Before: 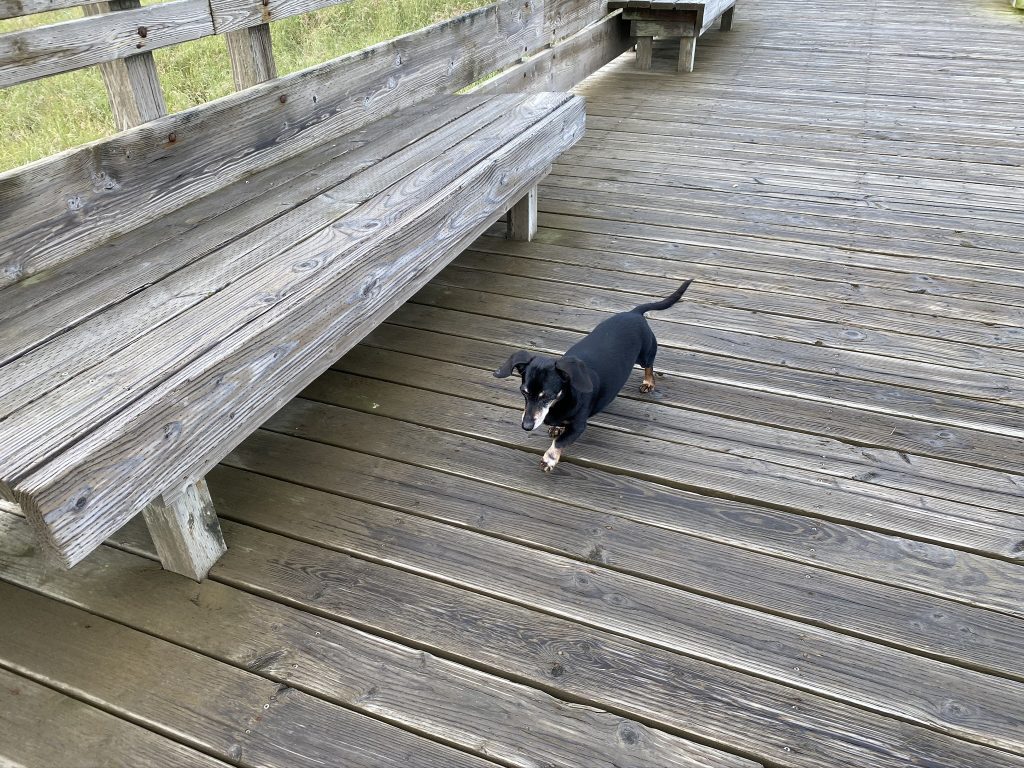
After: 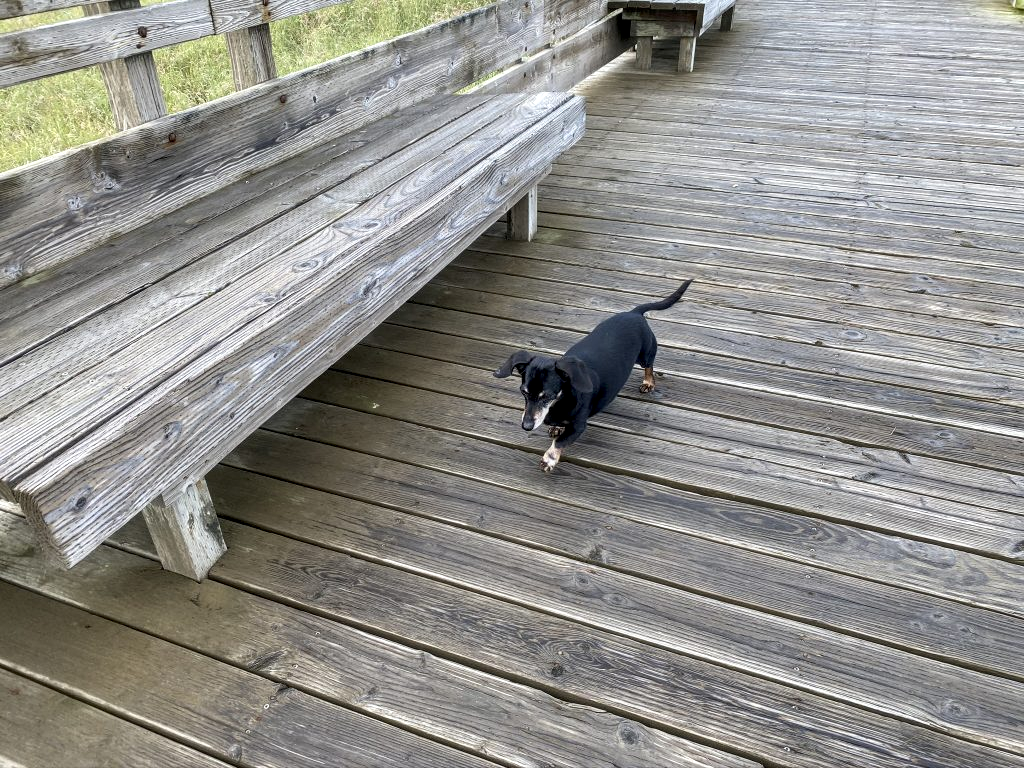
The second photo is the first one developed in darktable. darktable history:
local contrast: detail 130%
contrast brightness saturation: contrast 0.05
